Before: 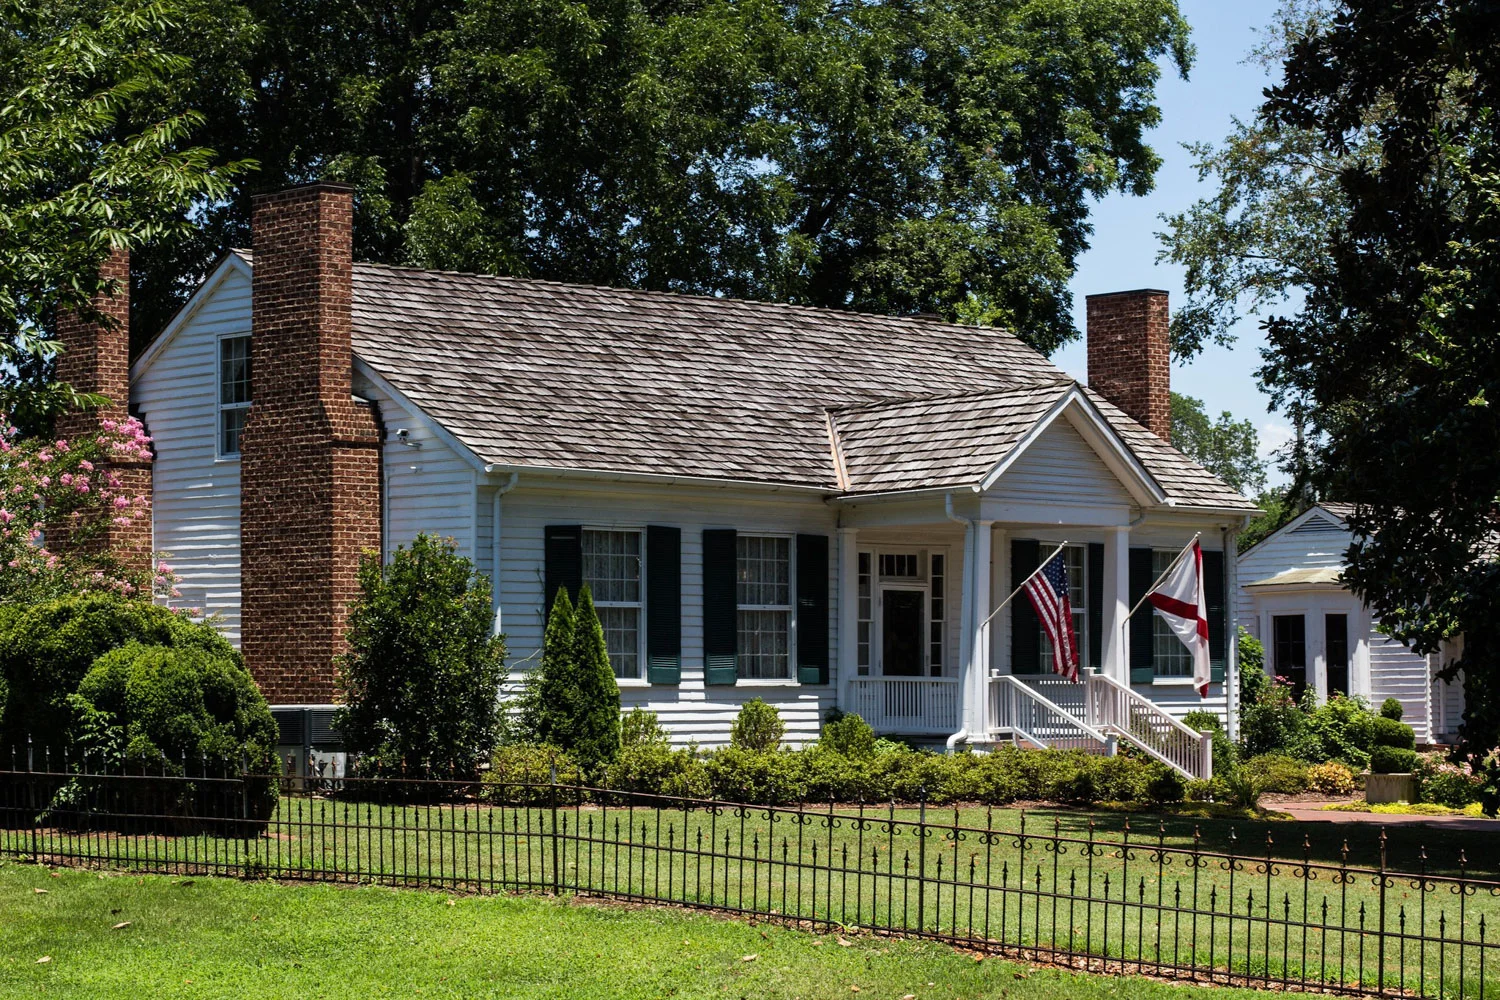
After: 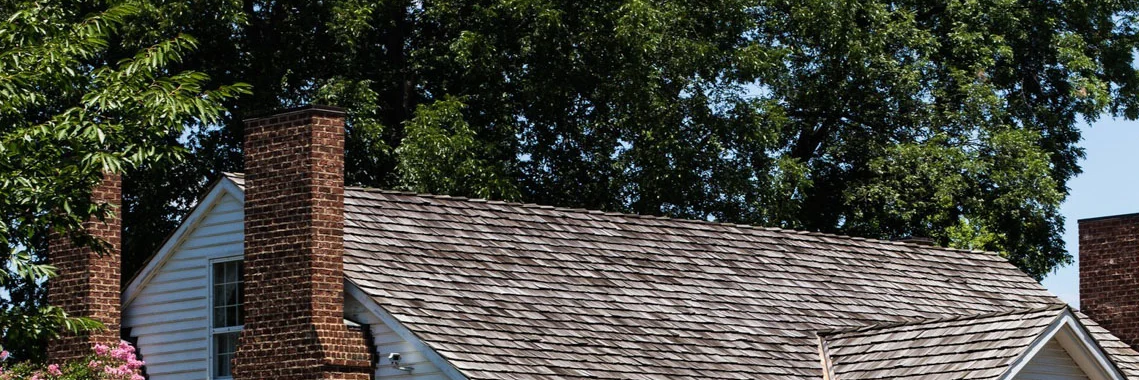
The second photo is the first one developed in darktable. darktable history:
crop: left 0.567%, top 7.635%, right 23.477%, bottom 54.277%
